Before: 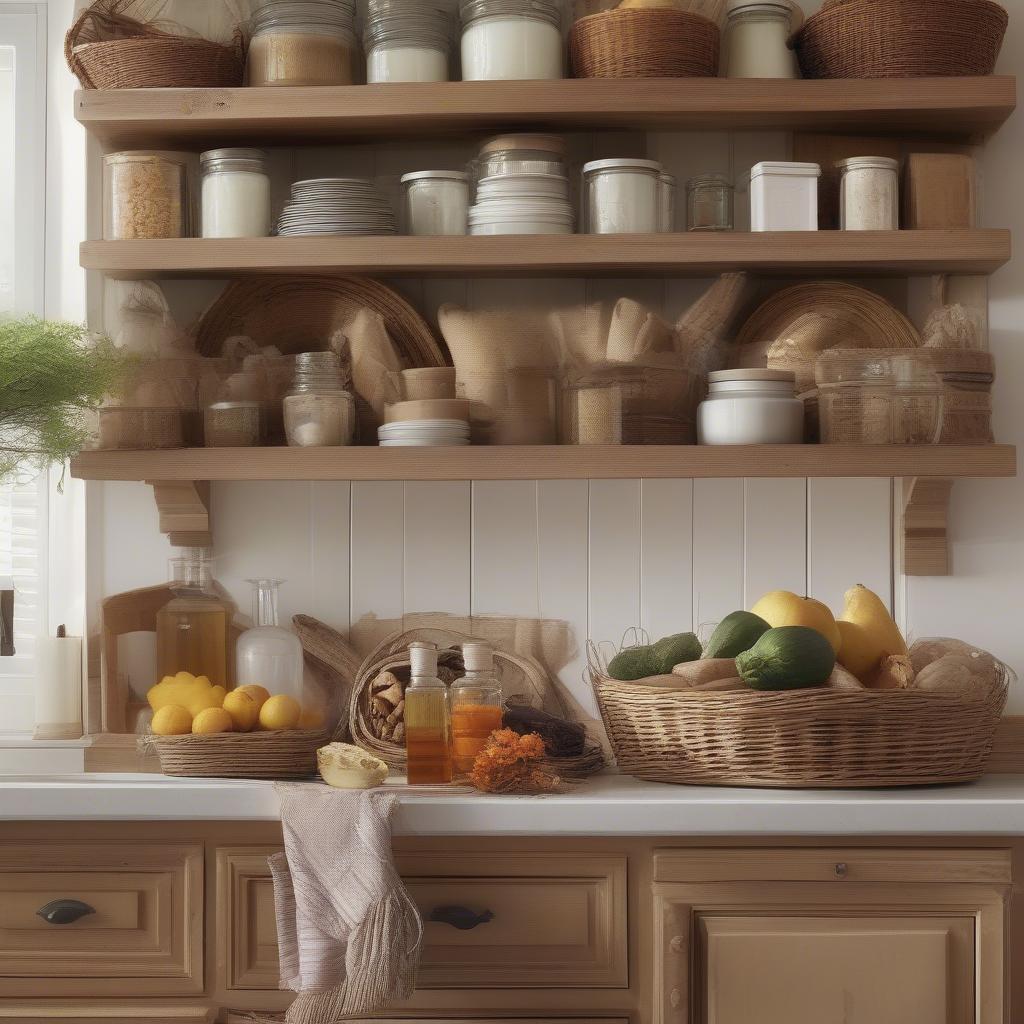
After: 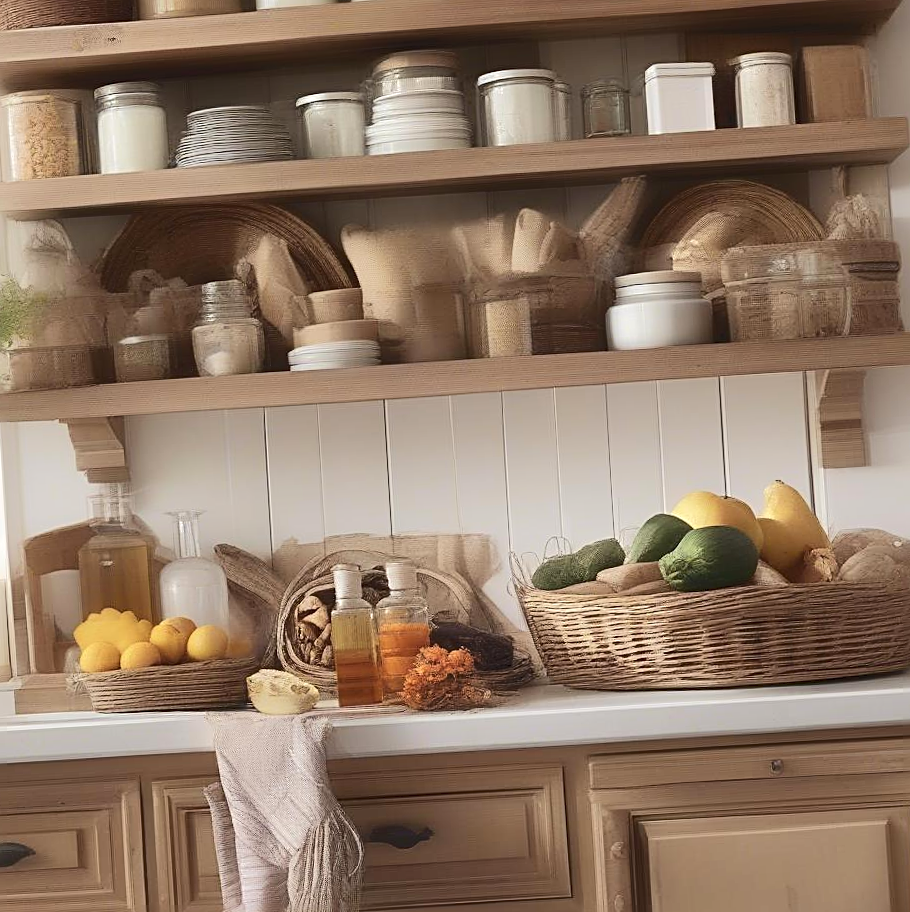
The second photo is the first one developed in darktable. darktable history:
exposure: exposure 0.202 EV, compensate exposure bias true, compensate highlight preservation false
crop and rotate: angle 3.45°, left 5.932%, top 5.677%
tone curve: curves: ch0 [(0, 0) (0.003, 0.049) (0.011, 0.052) (0.025, 0.061) (0.044, 0.08) (0.069, 0.101) (0.1, 0.119) (0.136, 0.139) (0.177, 0.172) (0.224, 0.222) (0.277, 0.292) (0.335, 0.367) (0.399, 0.444) (0.468, 0.538) (0.543, 0.623) (0.623, 0.713) (0.709, 0.784) (0.801, 0.844) (0.898, 0.916) (1, 1)], color space Lab, independent channels, preserve colors none
sharpen: radius 2.53, amount 0.621
